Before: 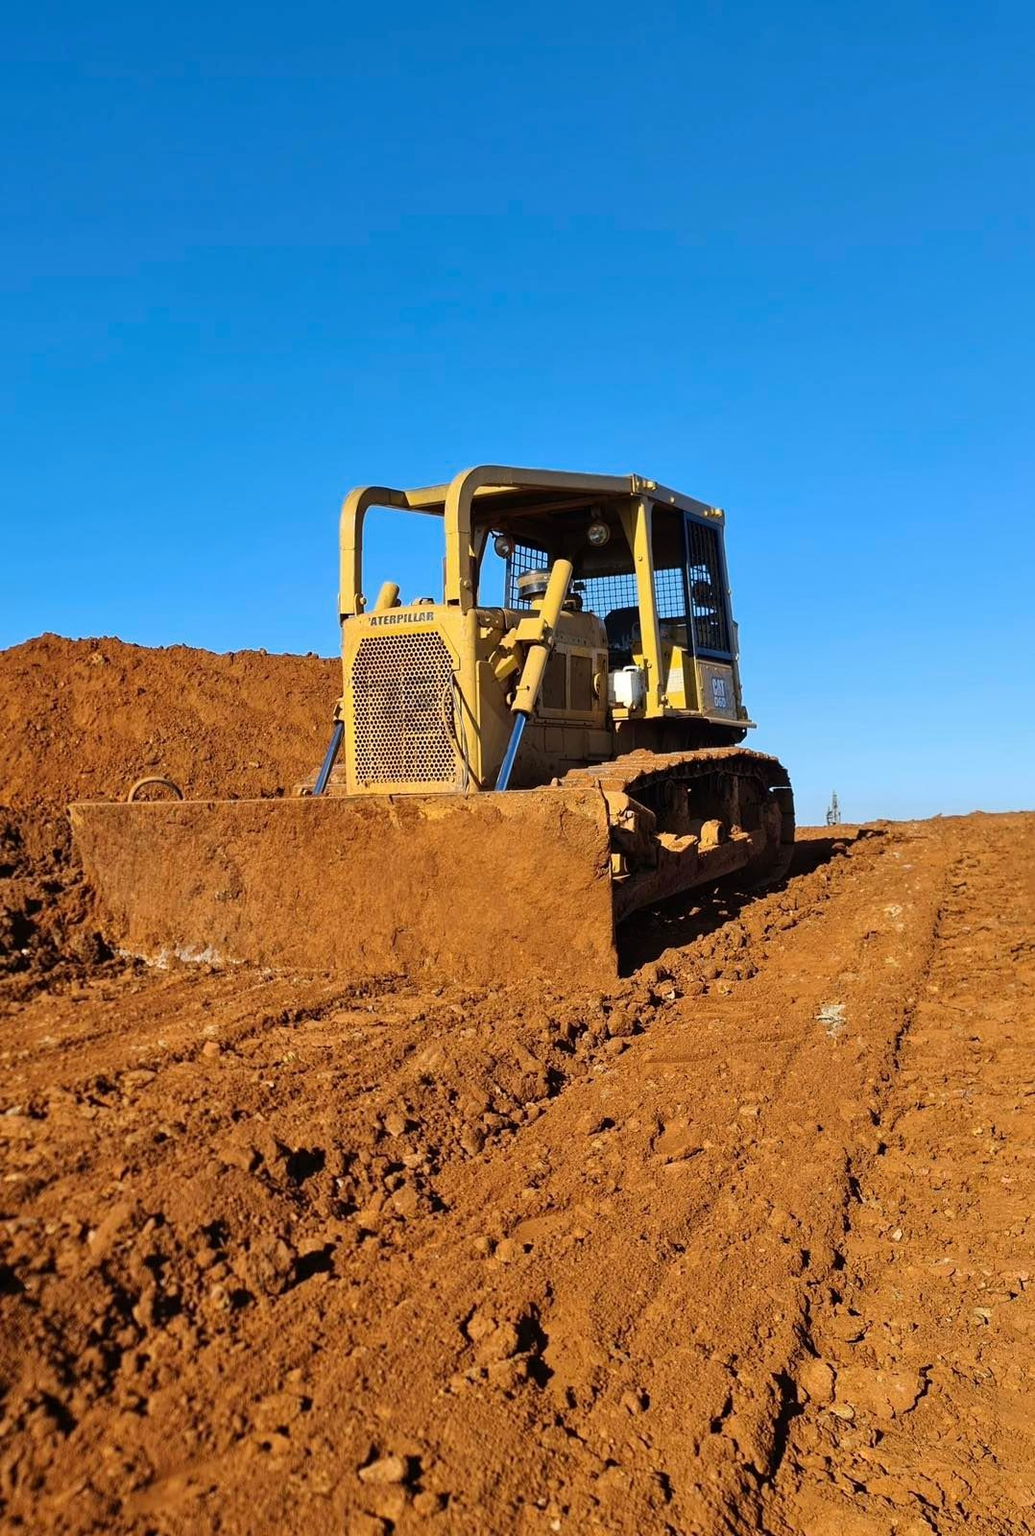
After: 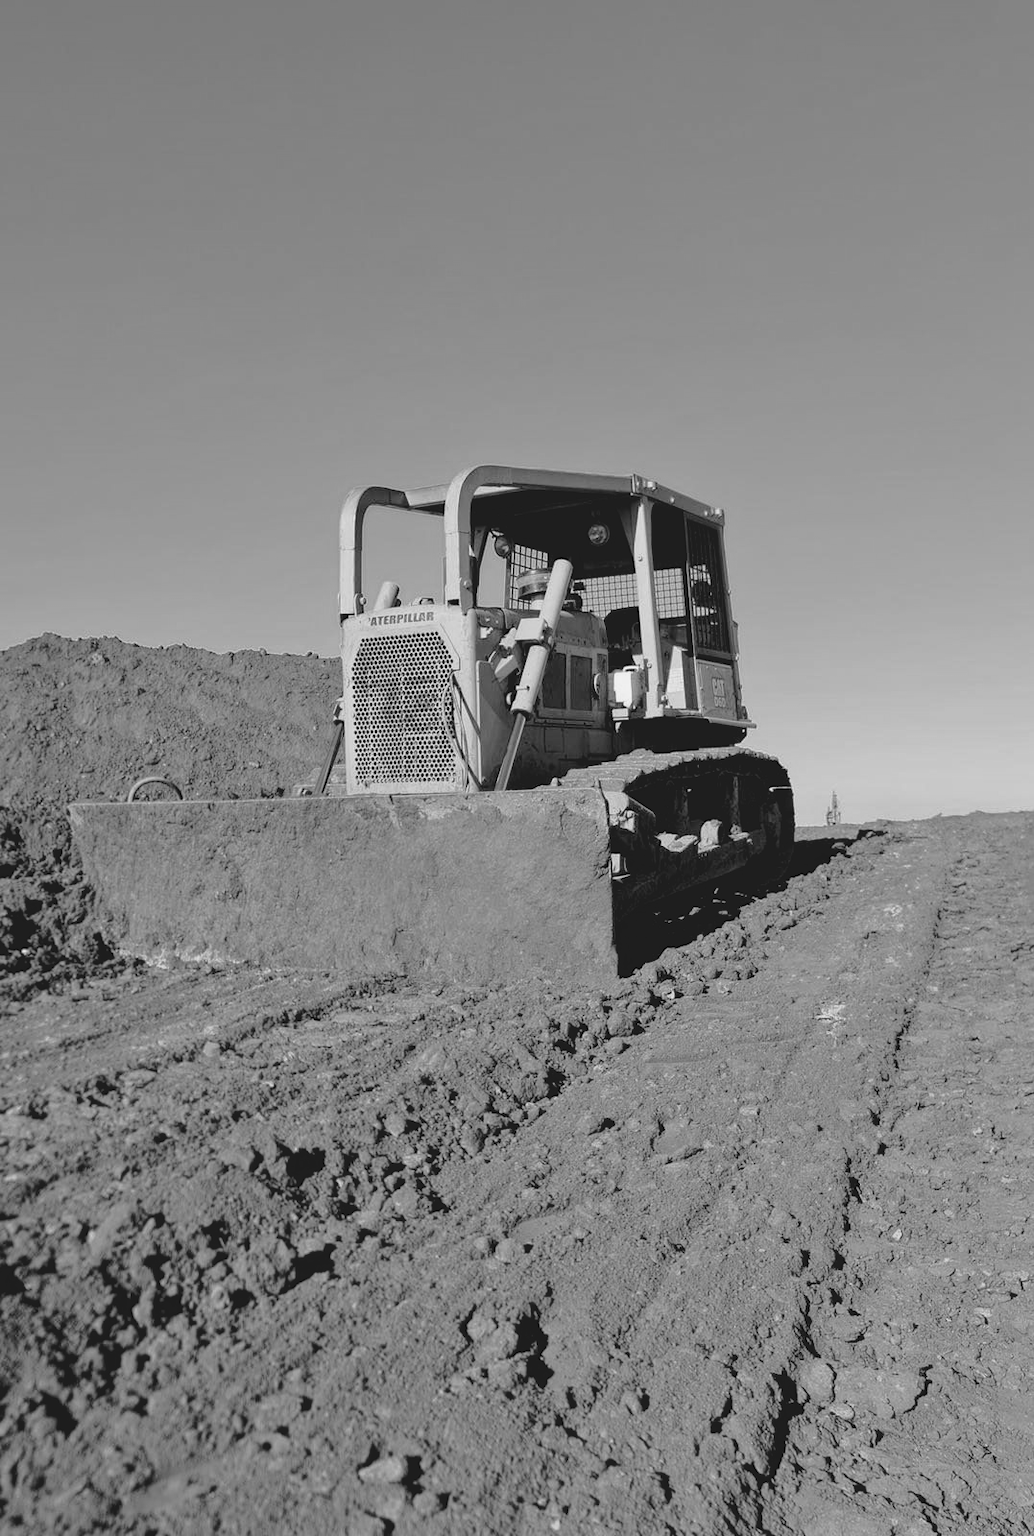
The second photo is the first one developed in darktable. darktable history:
monochrome: a 1.94, b -0.638
tone curve: curves: ch0 [(0, 0) (0.003, 0.03) (0.011, 0.03) (0.025, 0.033) (0.044, 0.038) (0.069, 0.057) (0.1, 0.109) (0.136, 0.174) (0.177, 0.243) (0.224, 0.313) (0.277, 0.391) (0.335, 0.464) (0.399, 0.515) (0.468, 0.563) (0.543, 0.616) (0.623, 0.679) (0.709, 0.766) (0.801, 0.865) (0.898, 0.948) (1, 1)], preserve colors none
rgb curve: curves: ch0 [(0.123, 0.061) (0.995, 0.887)]; ch1 [(0.06, 0.116) (1, 0.906)]; ch2 [(0, 0) (0.824, 0.69) (1, 1)], mode RGB, independent channels, compensate middle gray true
white balance: emerald 1
